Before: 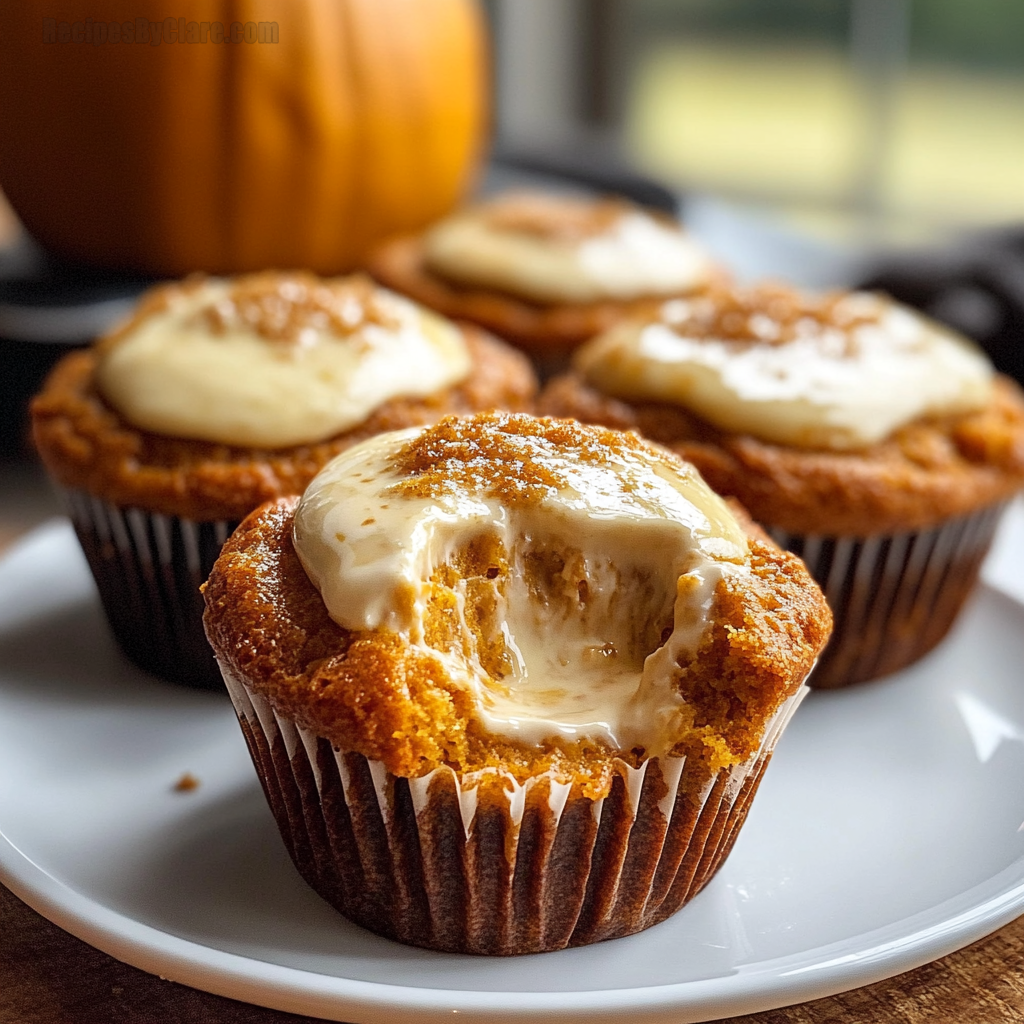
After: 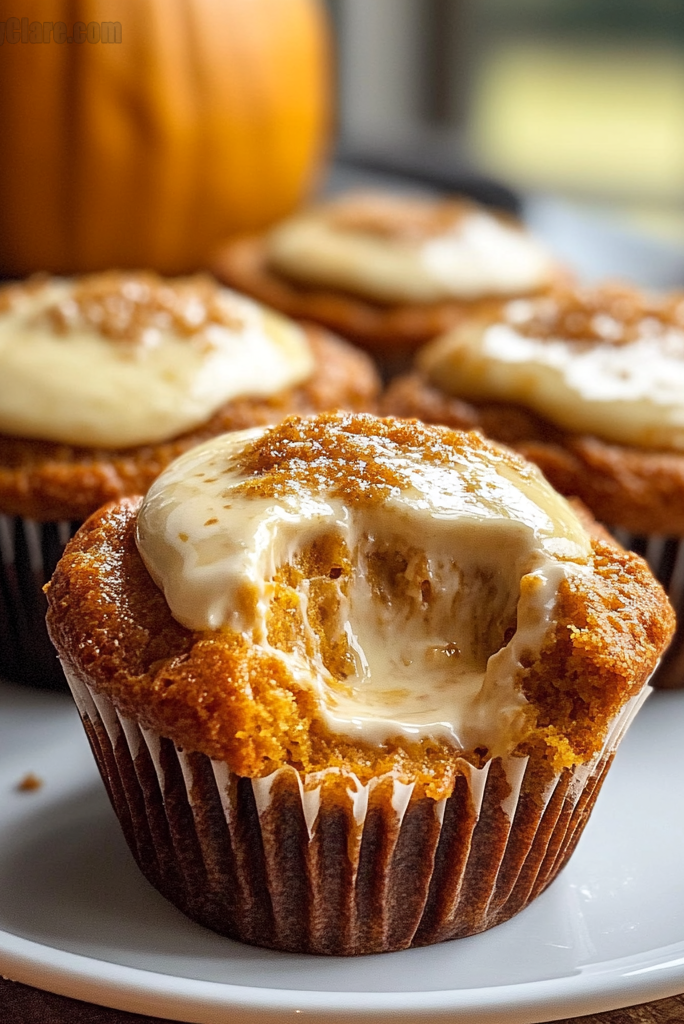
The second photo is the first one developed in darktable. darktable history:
crop: left 15.392%, right 17.756%
